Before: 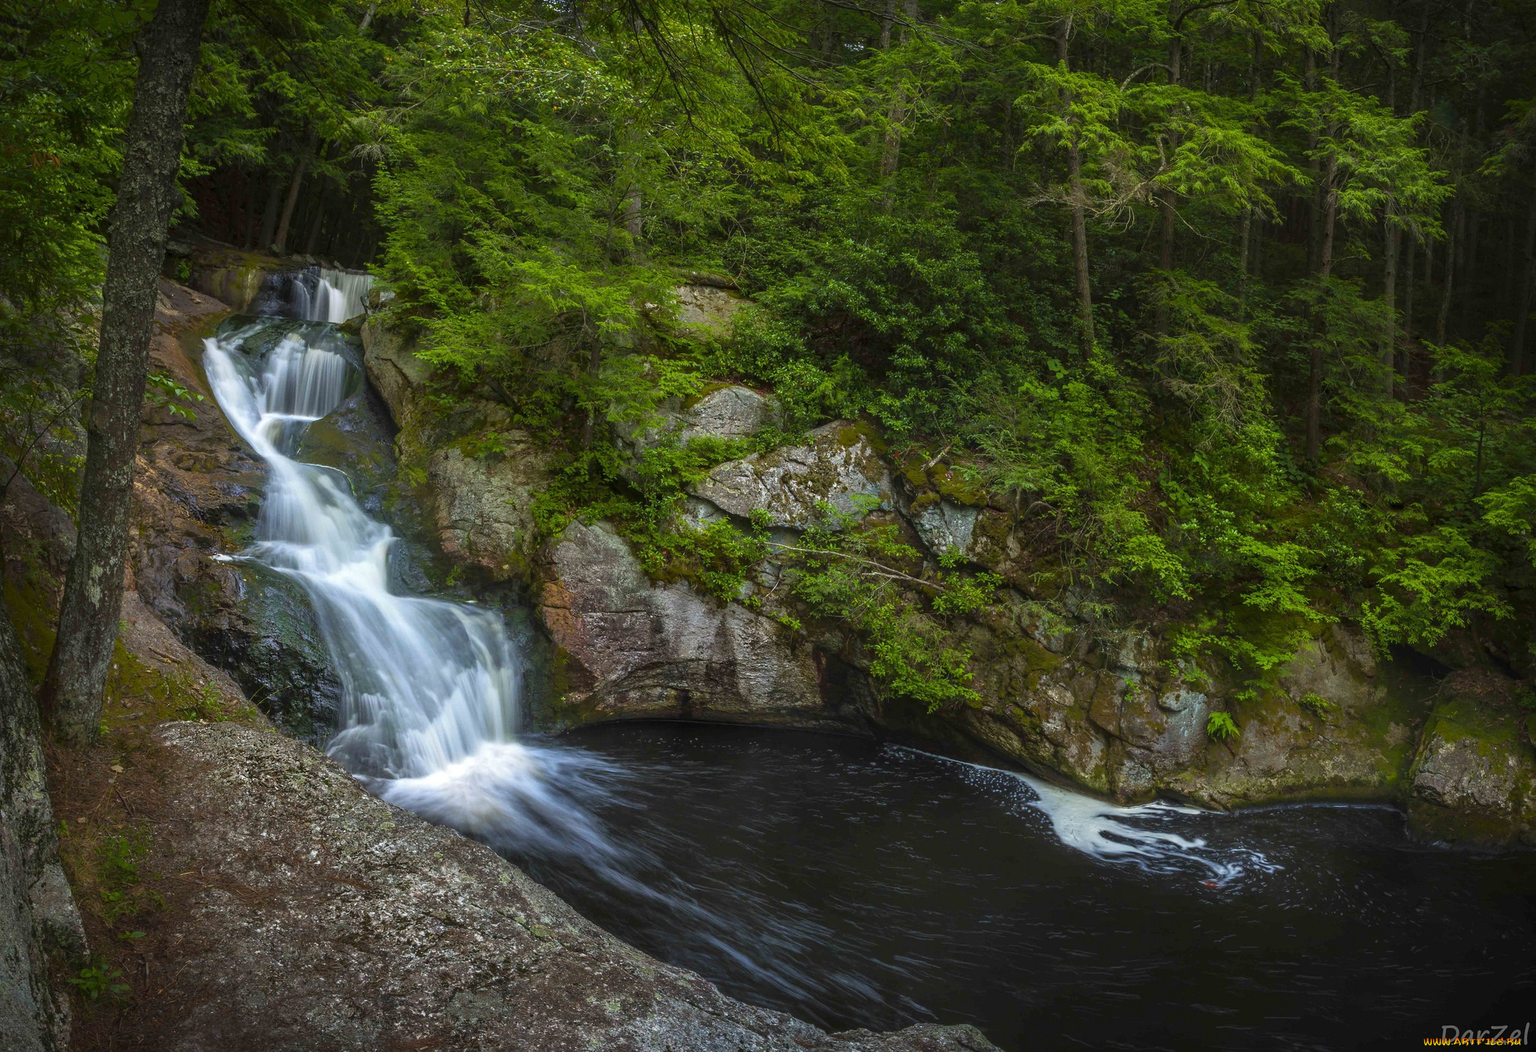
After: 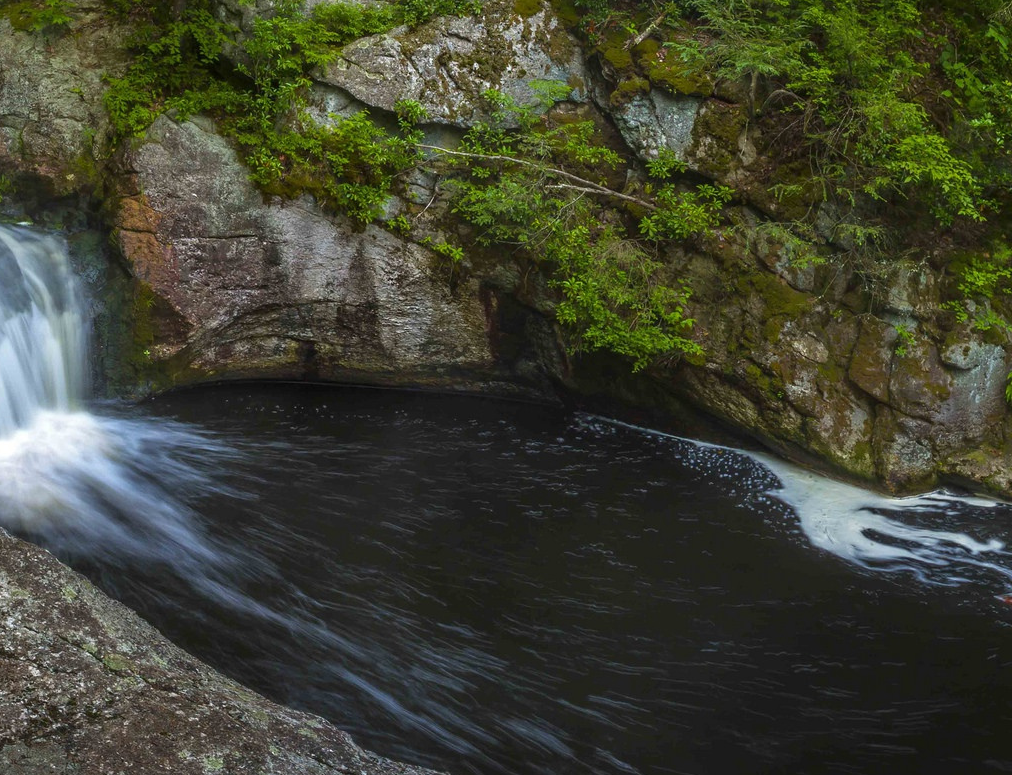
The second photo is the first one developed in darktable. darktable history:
crop: left 29.525%, top 41.28%, right 21.042%, bottom 3.464%
